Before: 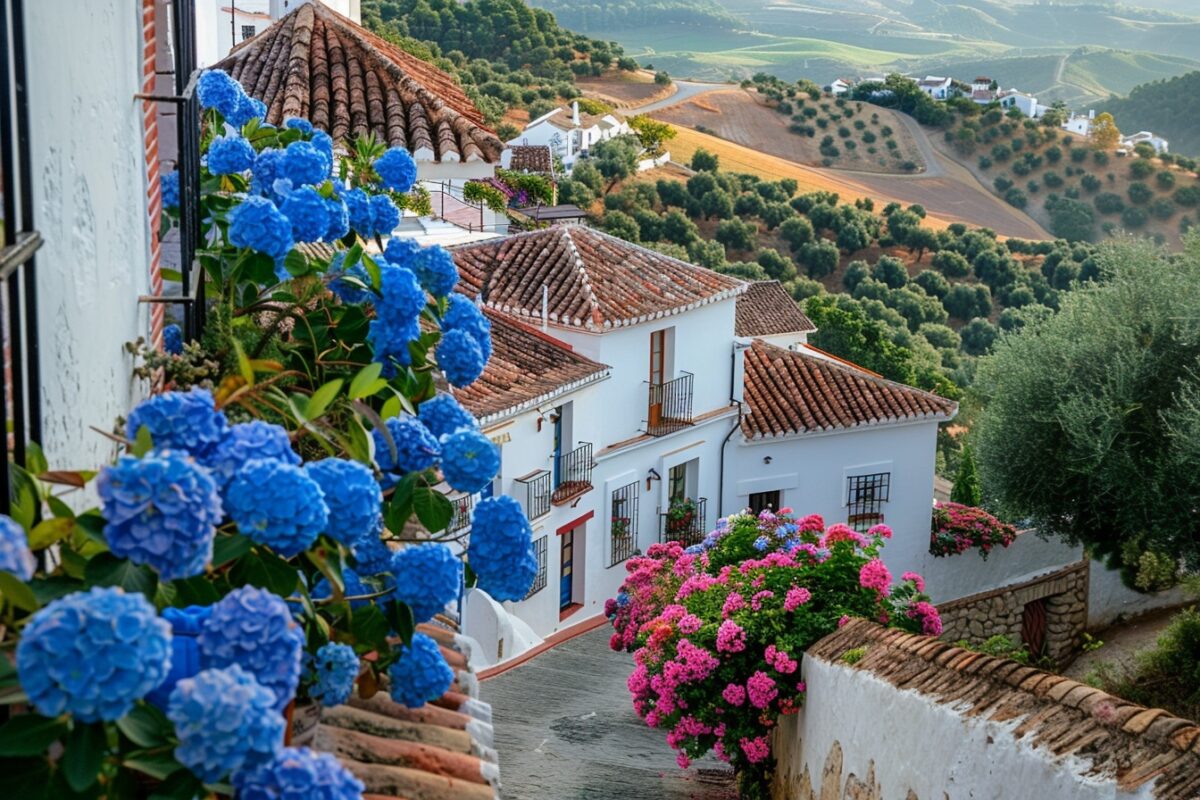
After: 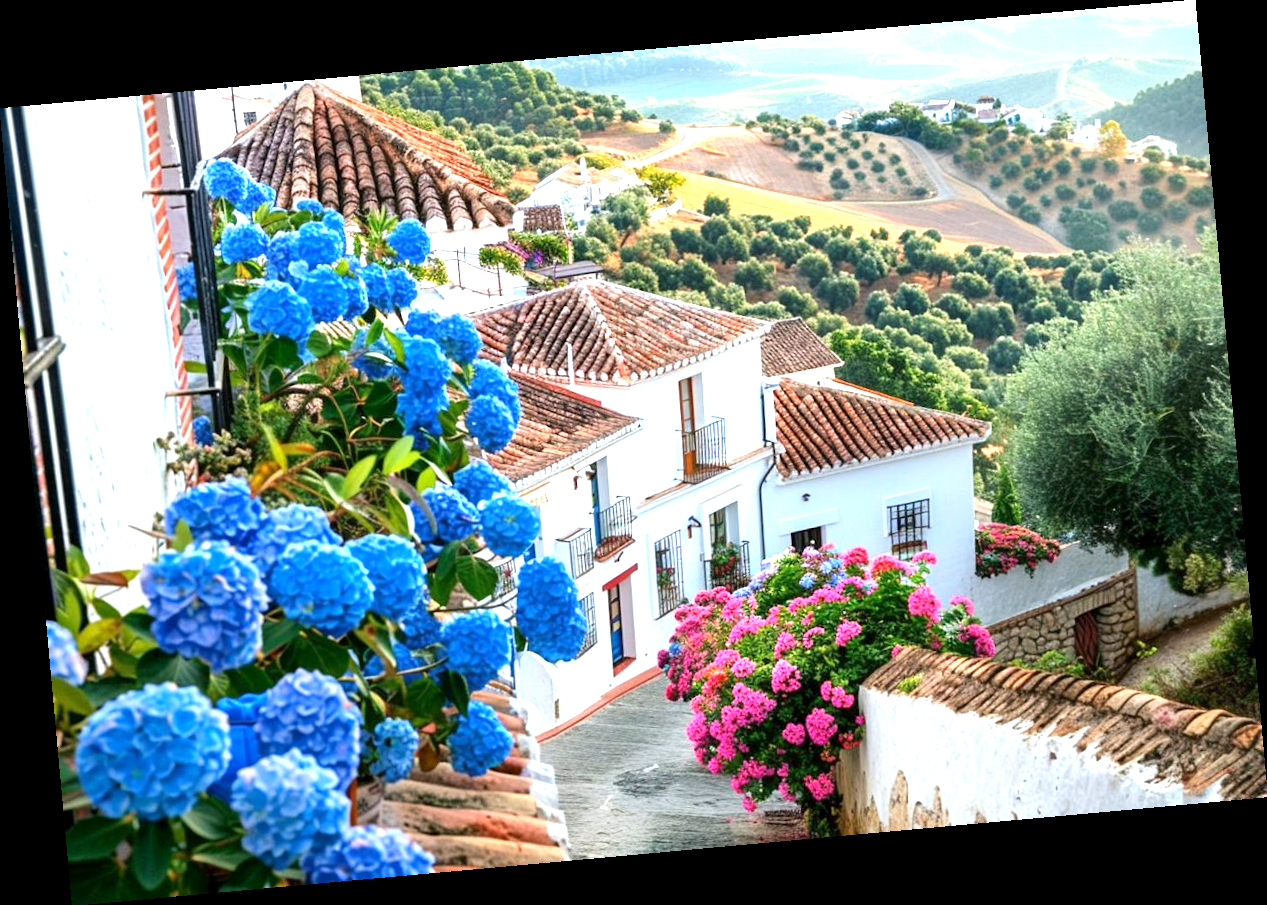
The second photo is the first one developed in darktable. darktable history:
exposure: black level correction 0.001, exposure 1.398 EV, compensate exposure bias true, compensate highlight preservation false
rotate and perspective: rotation -5.2°, automatic cropping off
